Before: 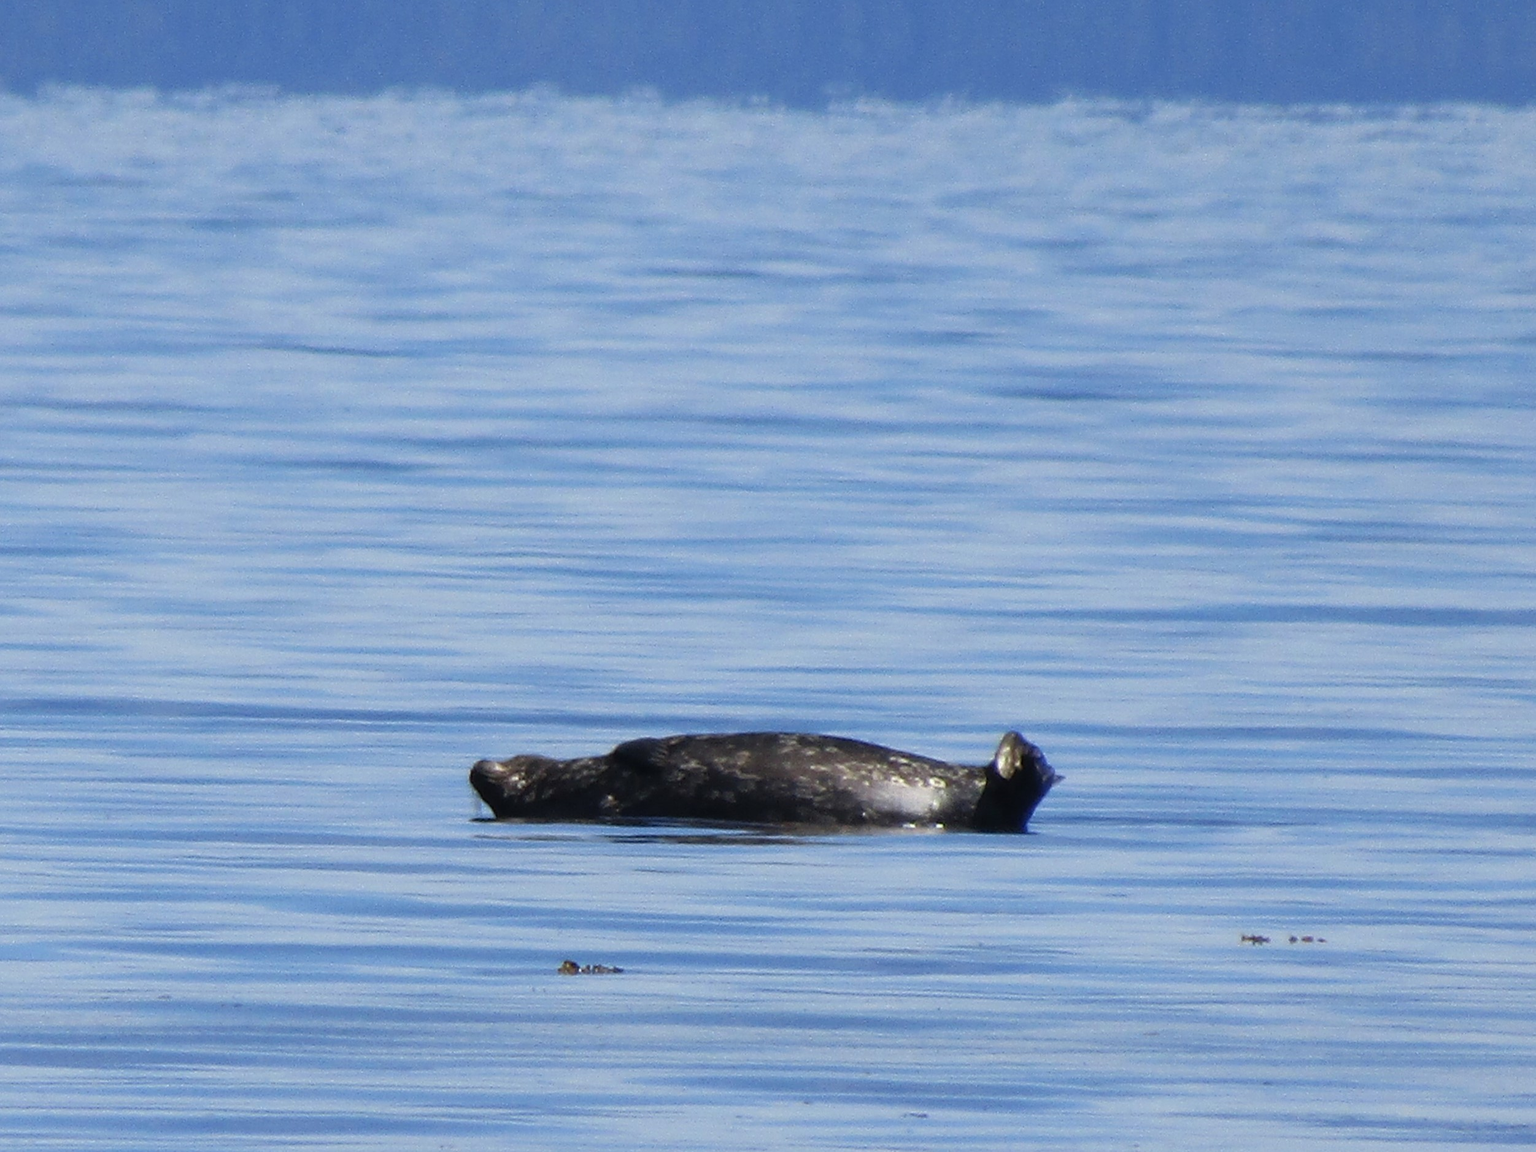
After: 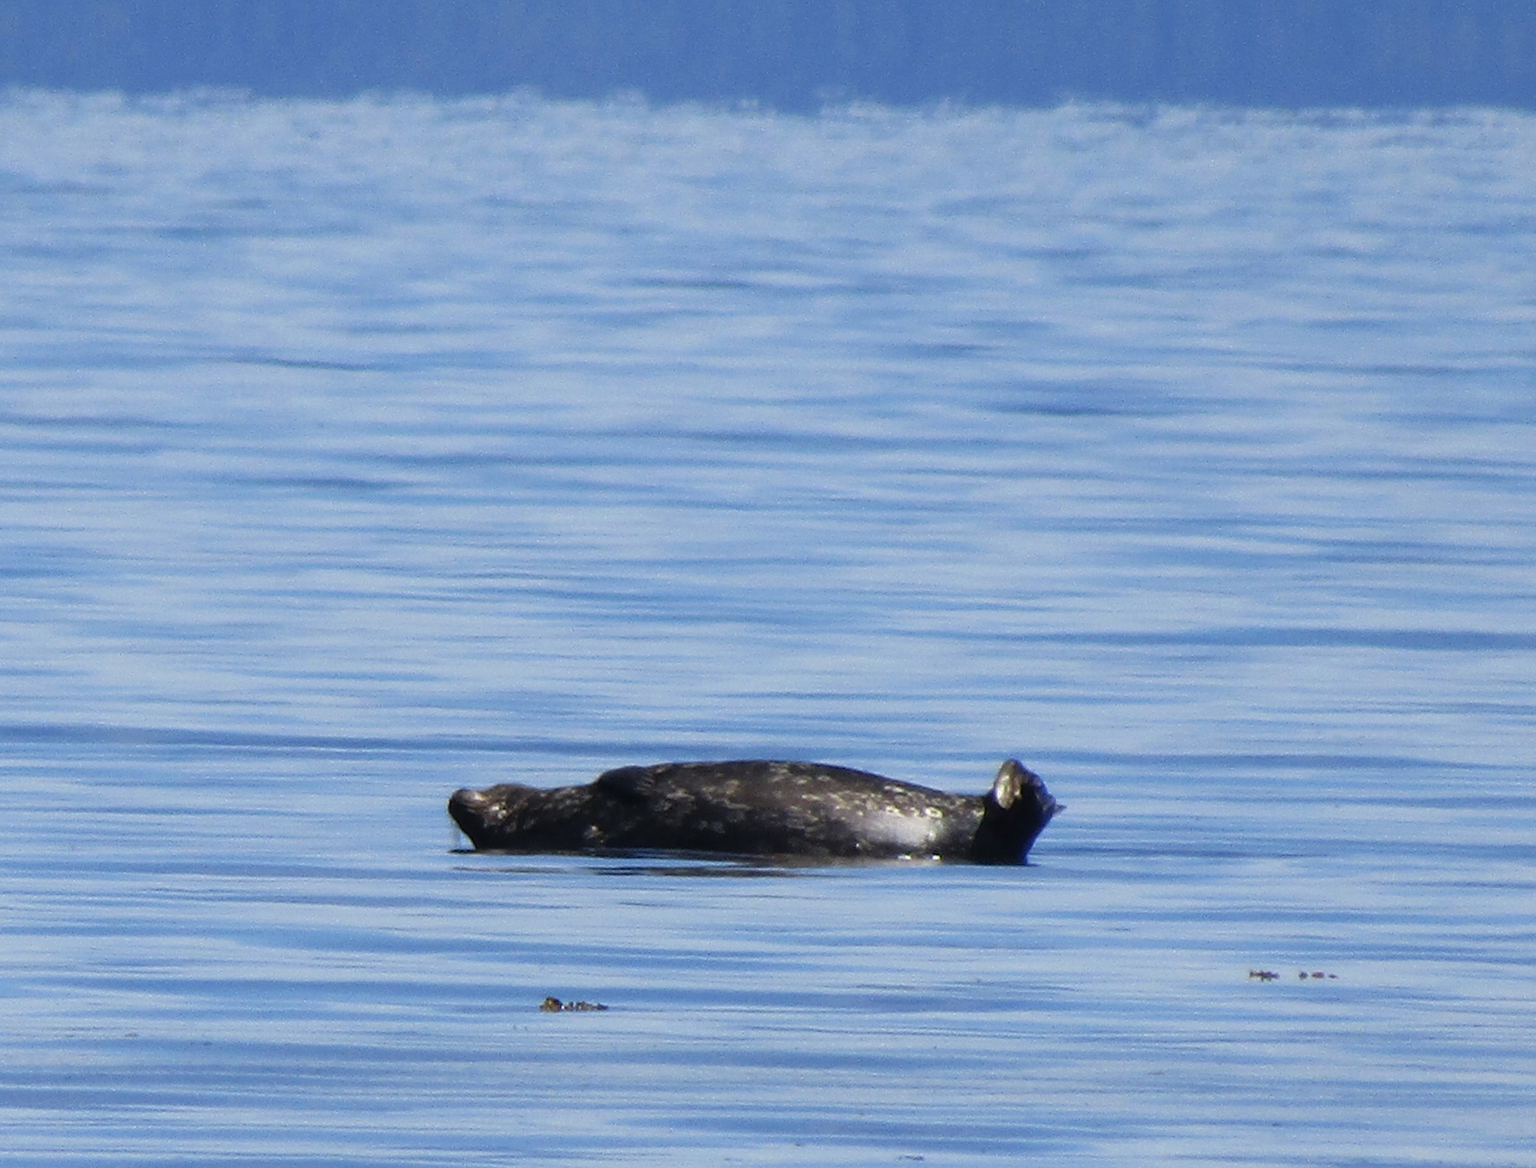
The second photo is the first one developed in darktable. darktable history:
tone equalizer: on, module defaults
crop and rotate: left 2.536%, right 1.107%, bottom 2.246%
